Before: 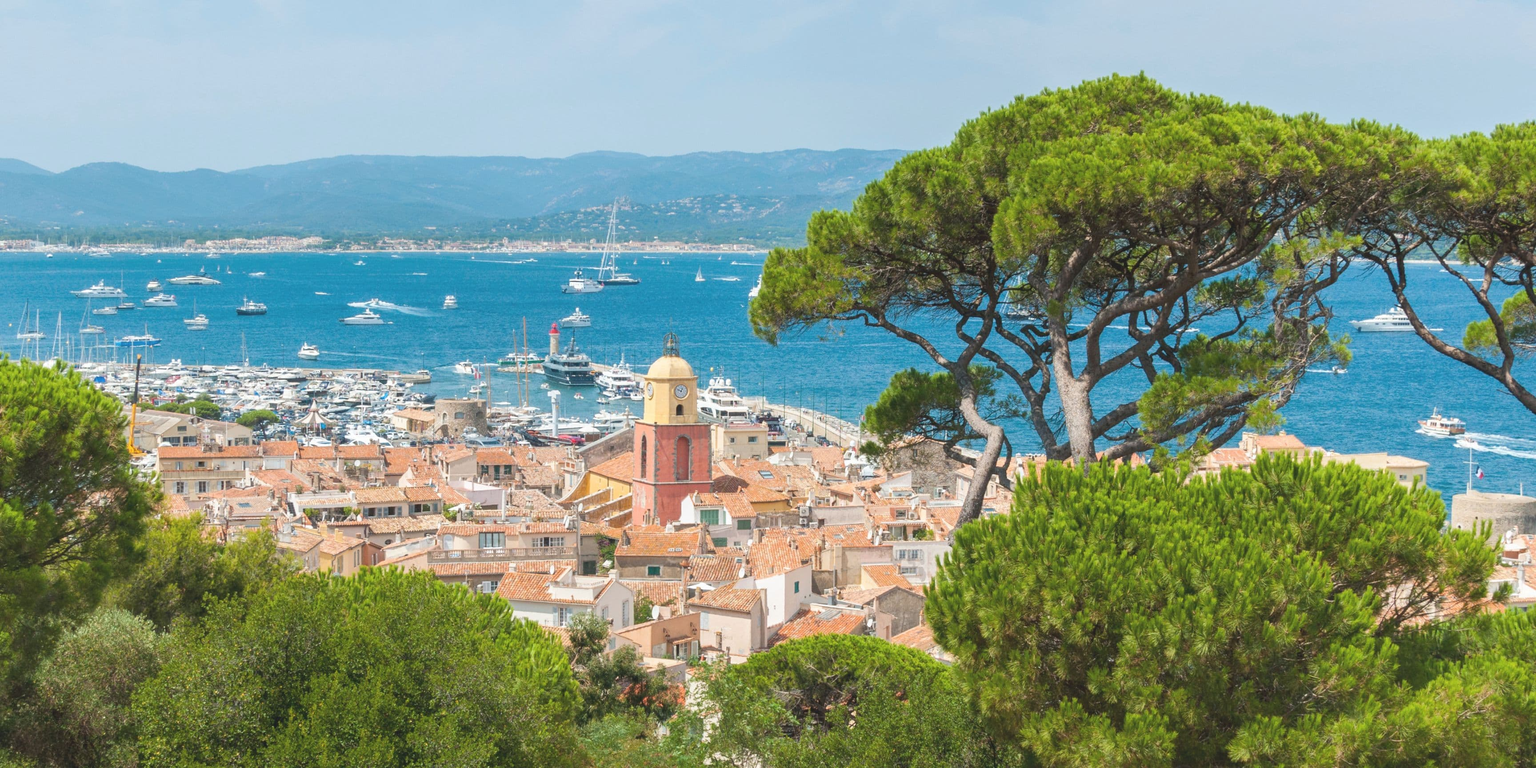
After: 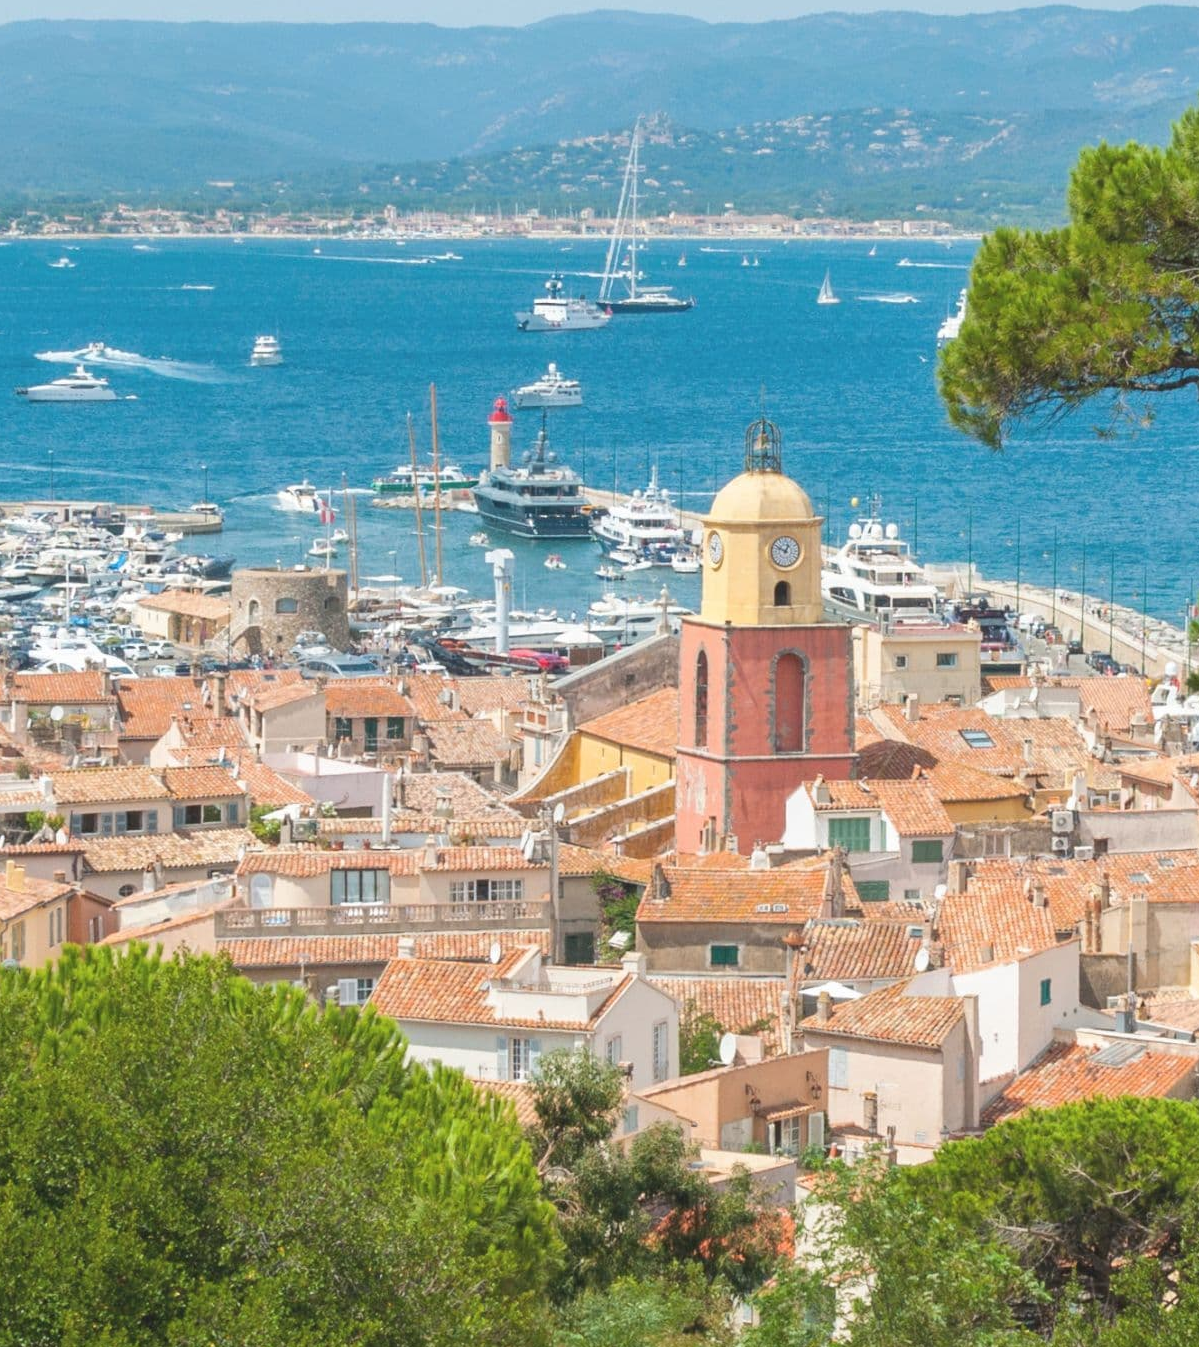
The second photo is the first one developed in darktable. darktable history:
crop and rotate: left 21.618%, top 19.044%, right 43.681%, bottom 2.981%
